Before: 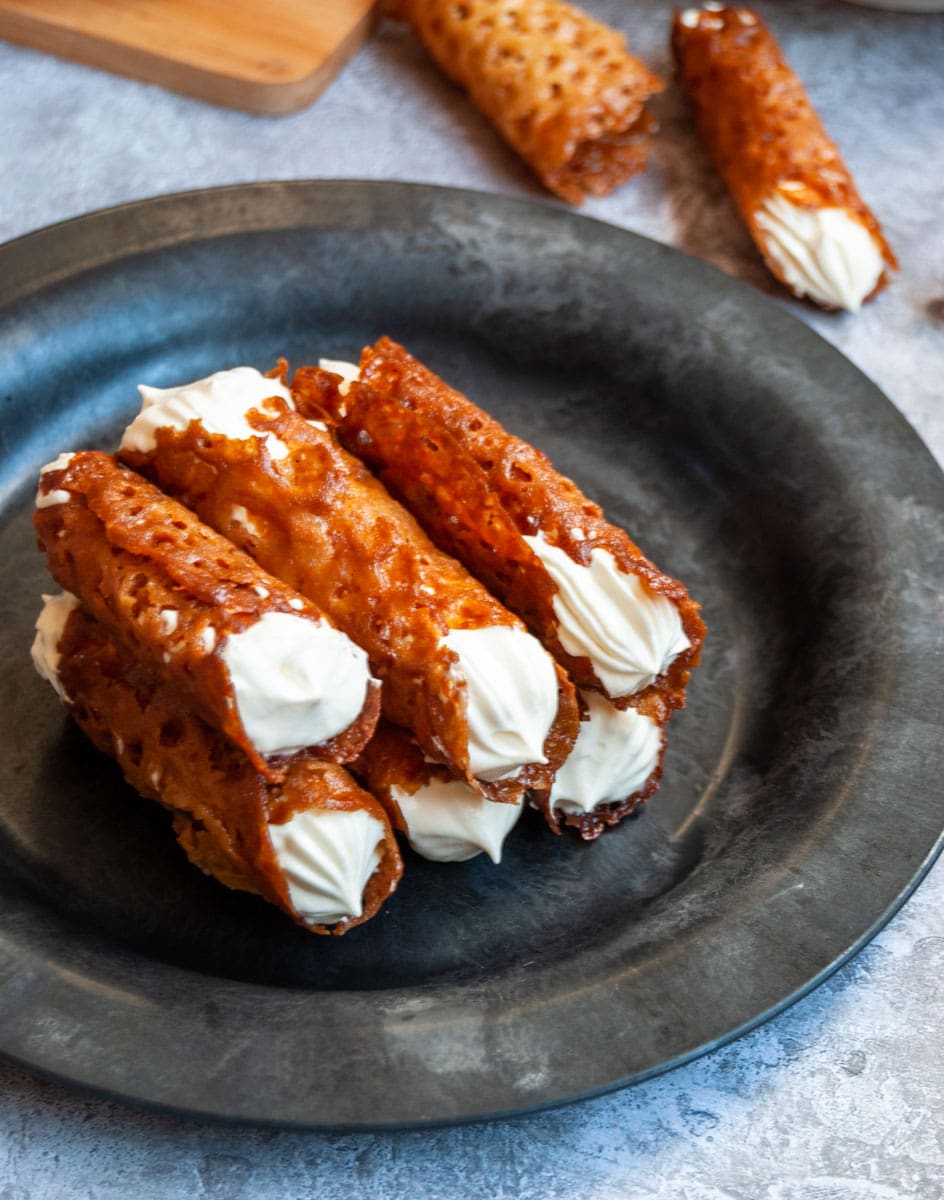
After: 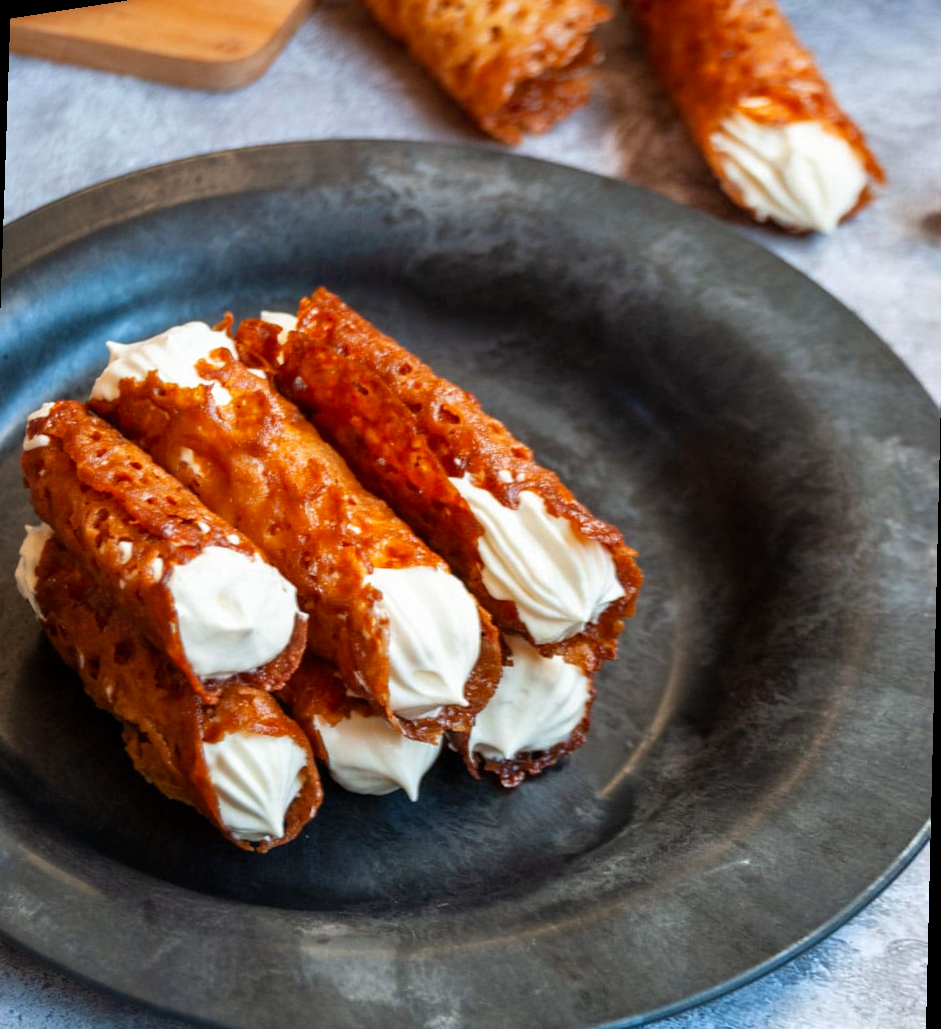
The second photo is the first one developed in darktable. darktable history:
color correction: saturation 1.1
rotate and perspective: rotation 1.69°, lens shift (vertical) -0.023, lens shift (horizontal) -0.291, crop left 0.025, crop right 0.988, crop top 0.092, crop bottom 0.842
